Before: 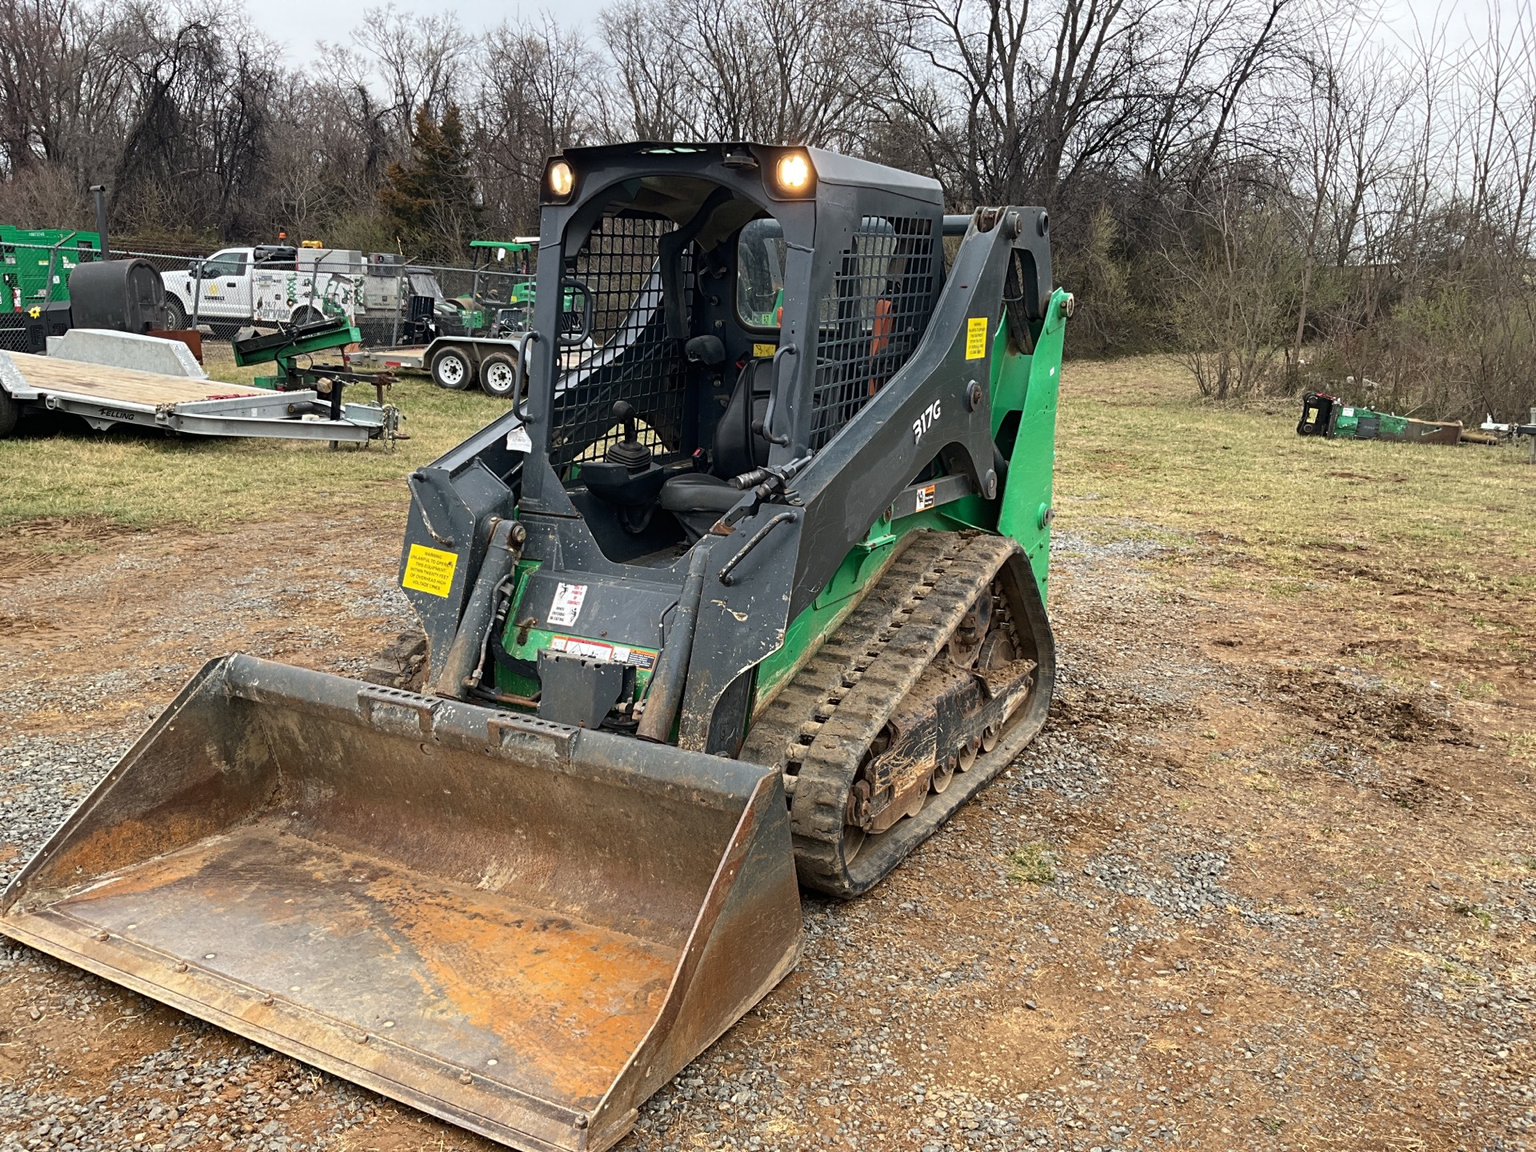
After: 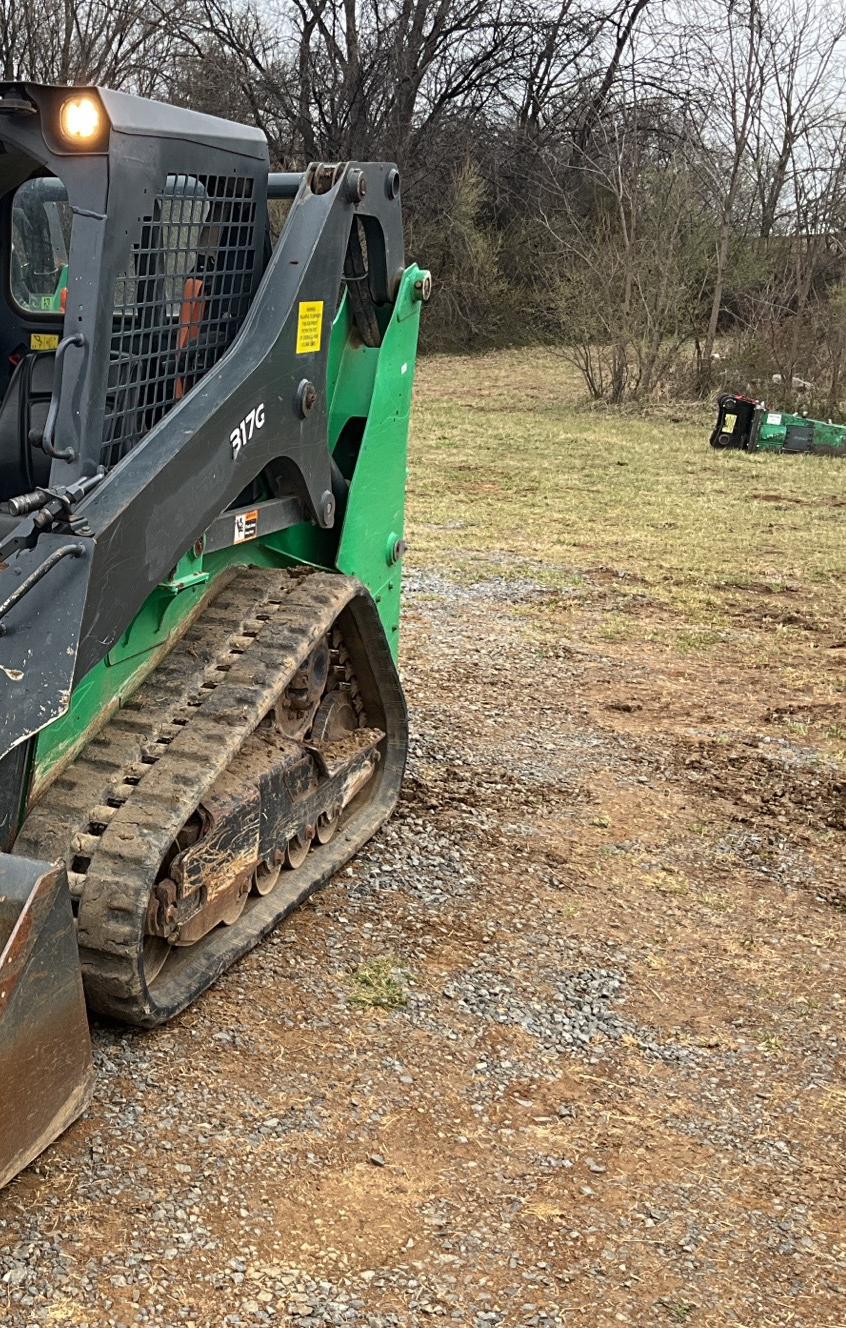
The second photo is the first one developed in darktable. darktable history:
crop: left 47.474%, top 6.697%, right 8.02%
